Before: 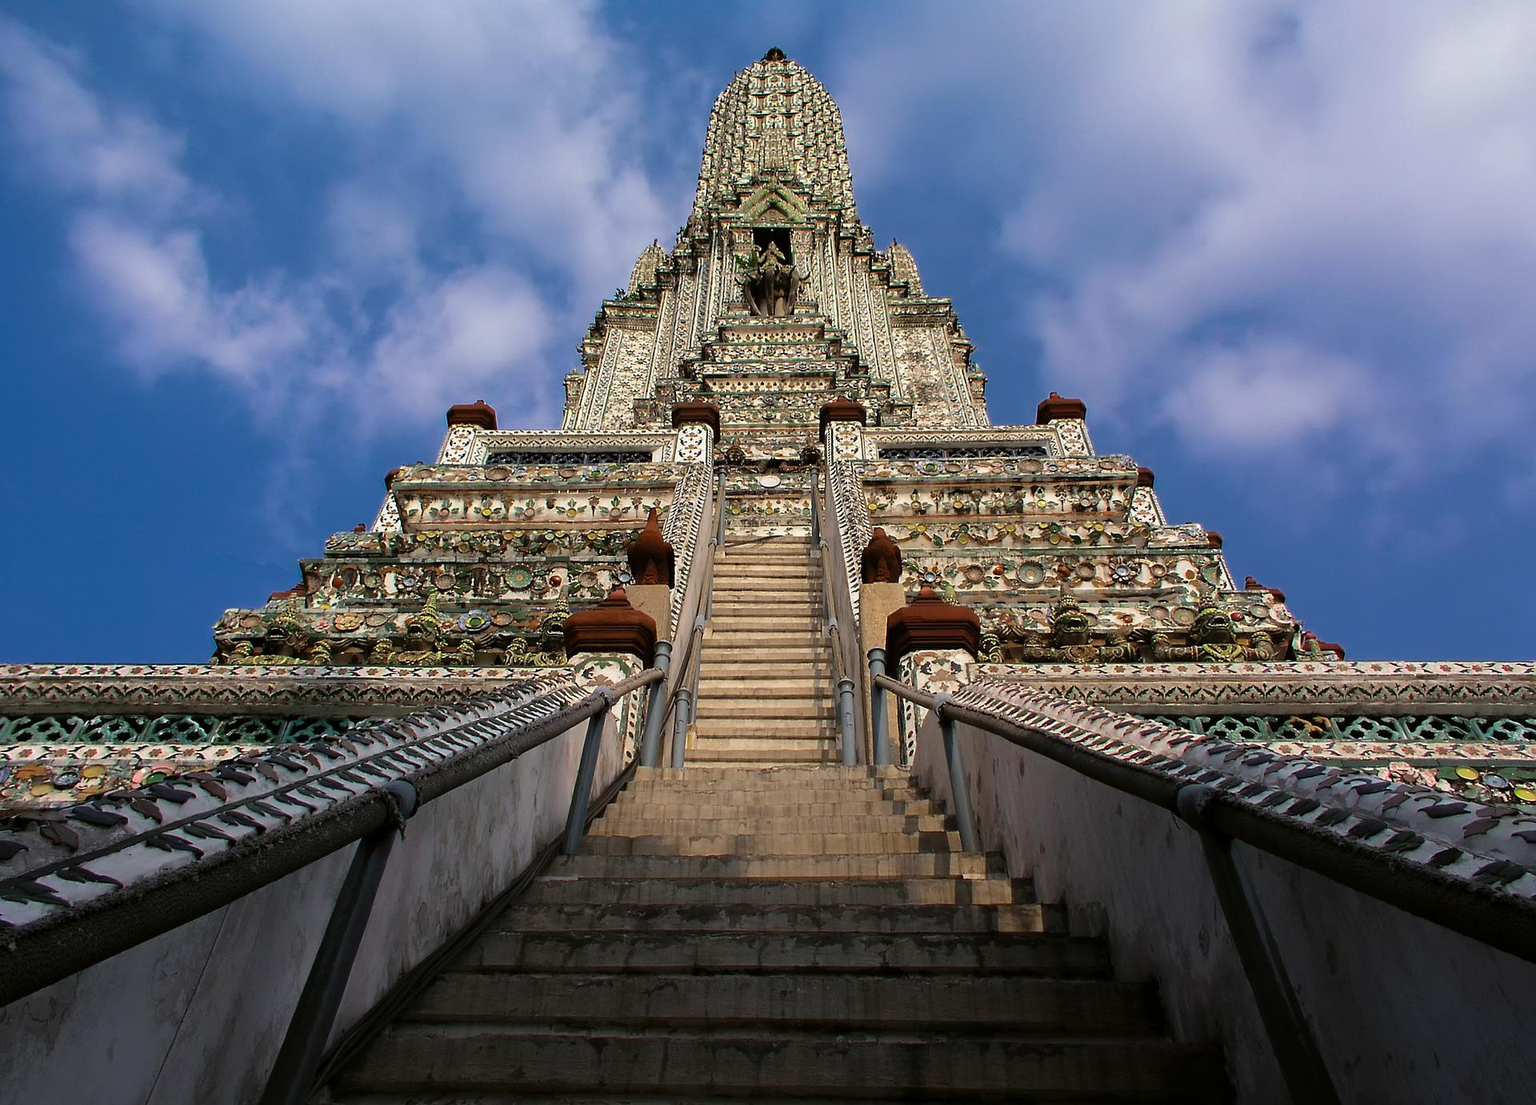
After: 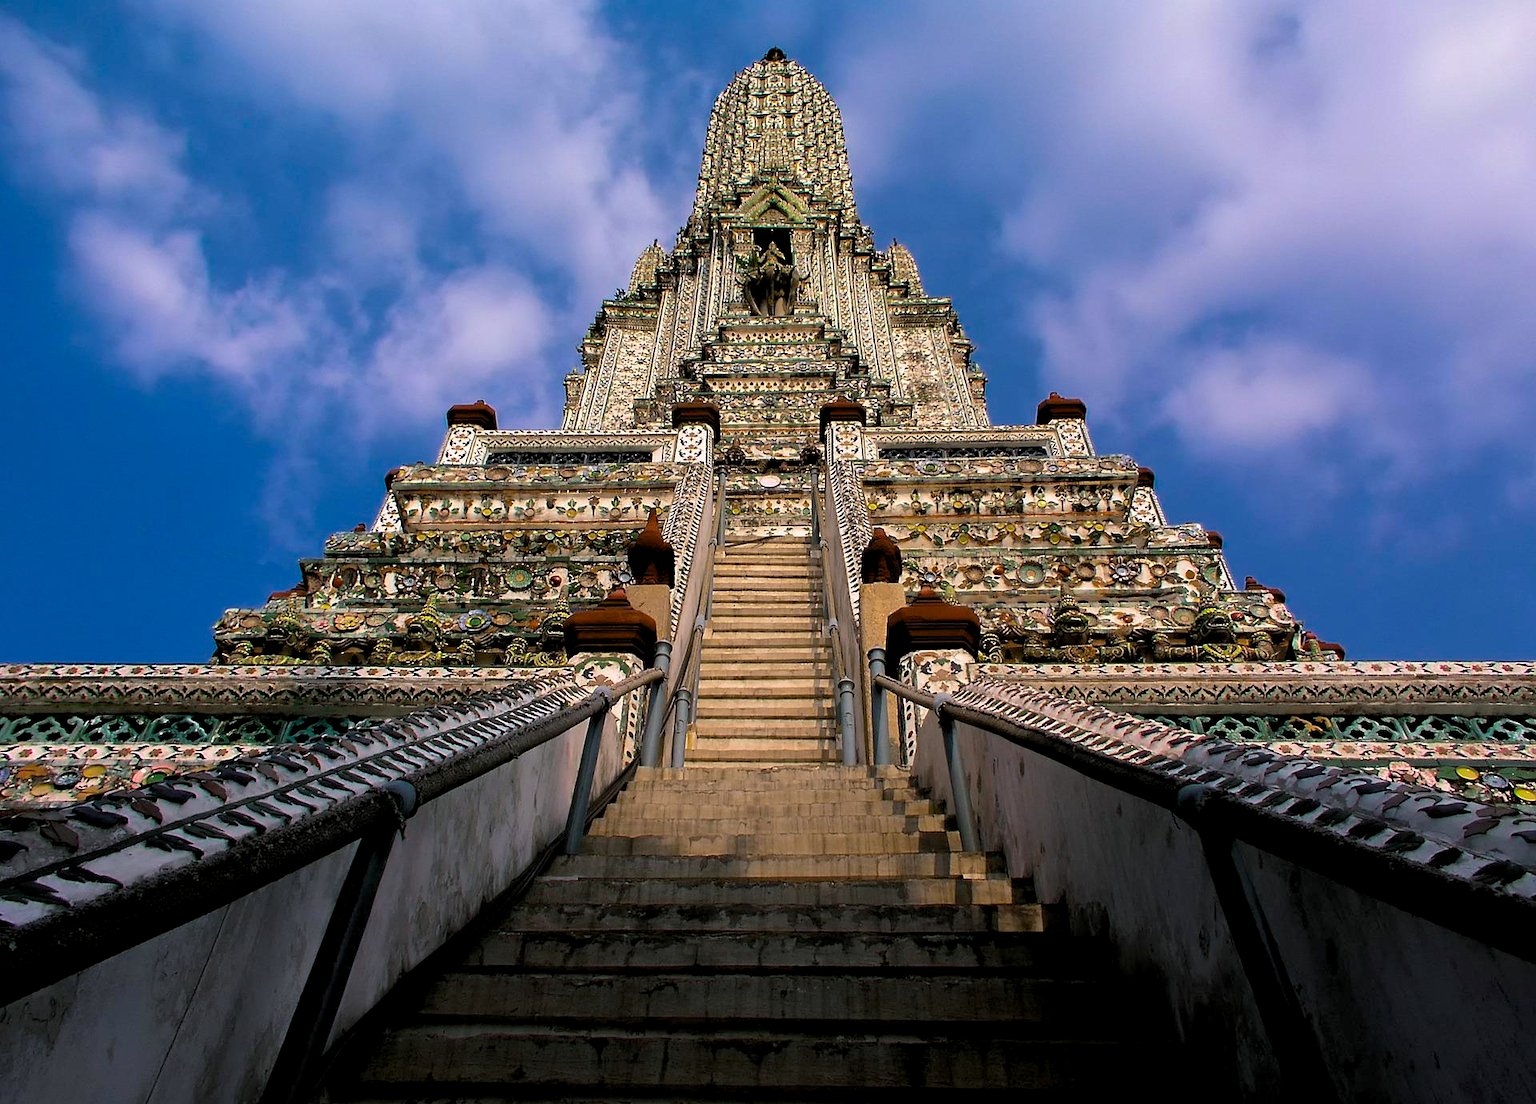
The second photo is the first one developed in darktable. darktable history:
color balance rgb: shadows lift › chroma 2%, shadows lift › hue 217.2°, power › chroma 0.25%, power › hue 60°, highlights gain › chroma 1.5%, highlights gain › hue 309.6°, global offset › luminance -0.5%, perceptual saturation grading › global saturation 15%, global vibrance 20%
levels: levels [0.031, 0.5, 0.969]
